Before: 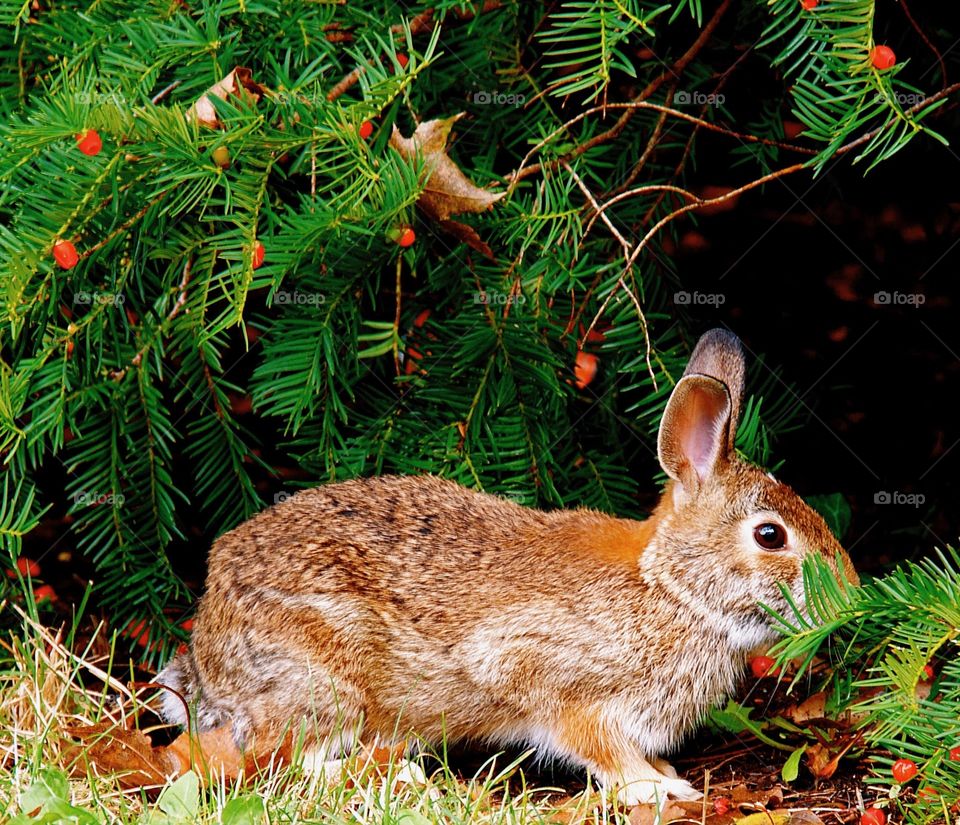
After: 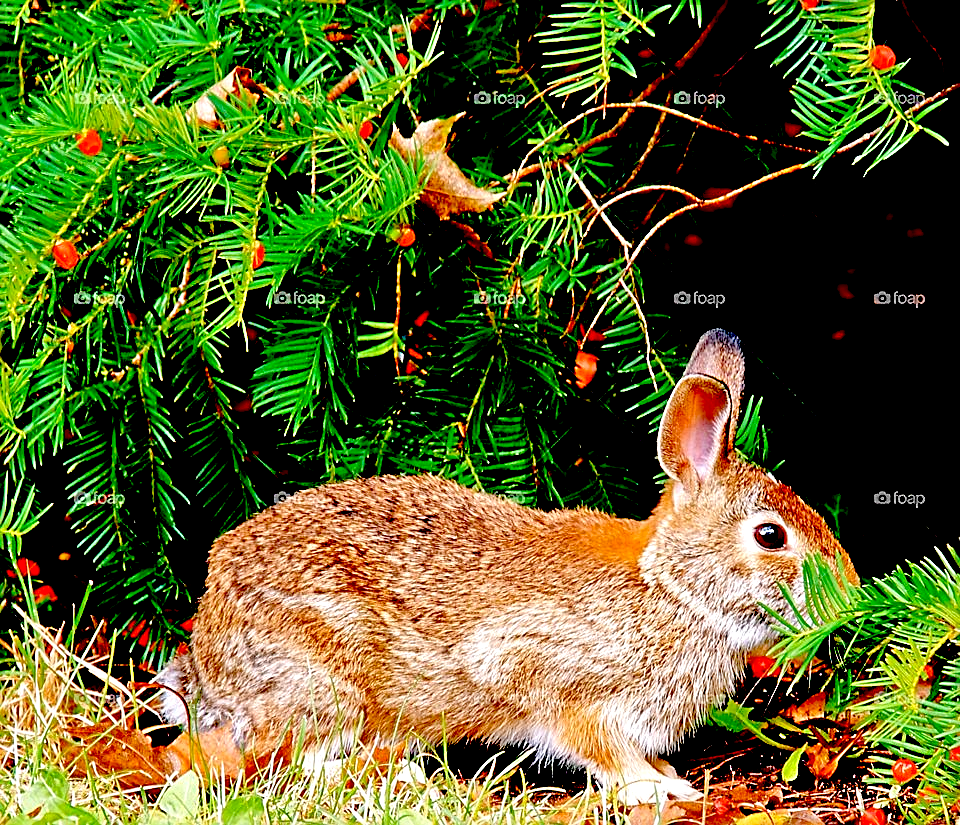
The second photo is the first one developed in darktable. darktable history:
sharpen: on, module defaults
tone equalizer: -7 EV 0.15 EV, -6 EV 0.6 EV, -5 EV 1.15 EV, -4 EV 1.33 EV, -3 EV 1.15 EV, -2 EV 0.6 EV, -1 EV 0.15 EV, mask exposure compensation -0.5 EV
exposure: black level correction 0.031, exposure 0.304 EV, compensate highlight preservation false
